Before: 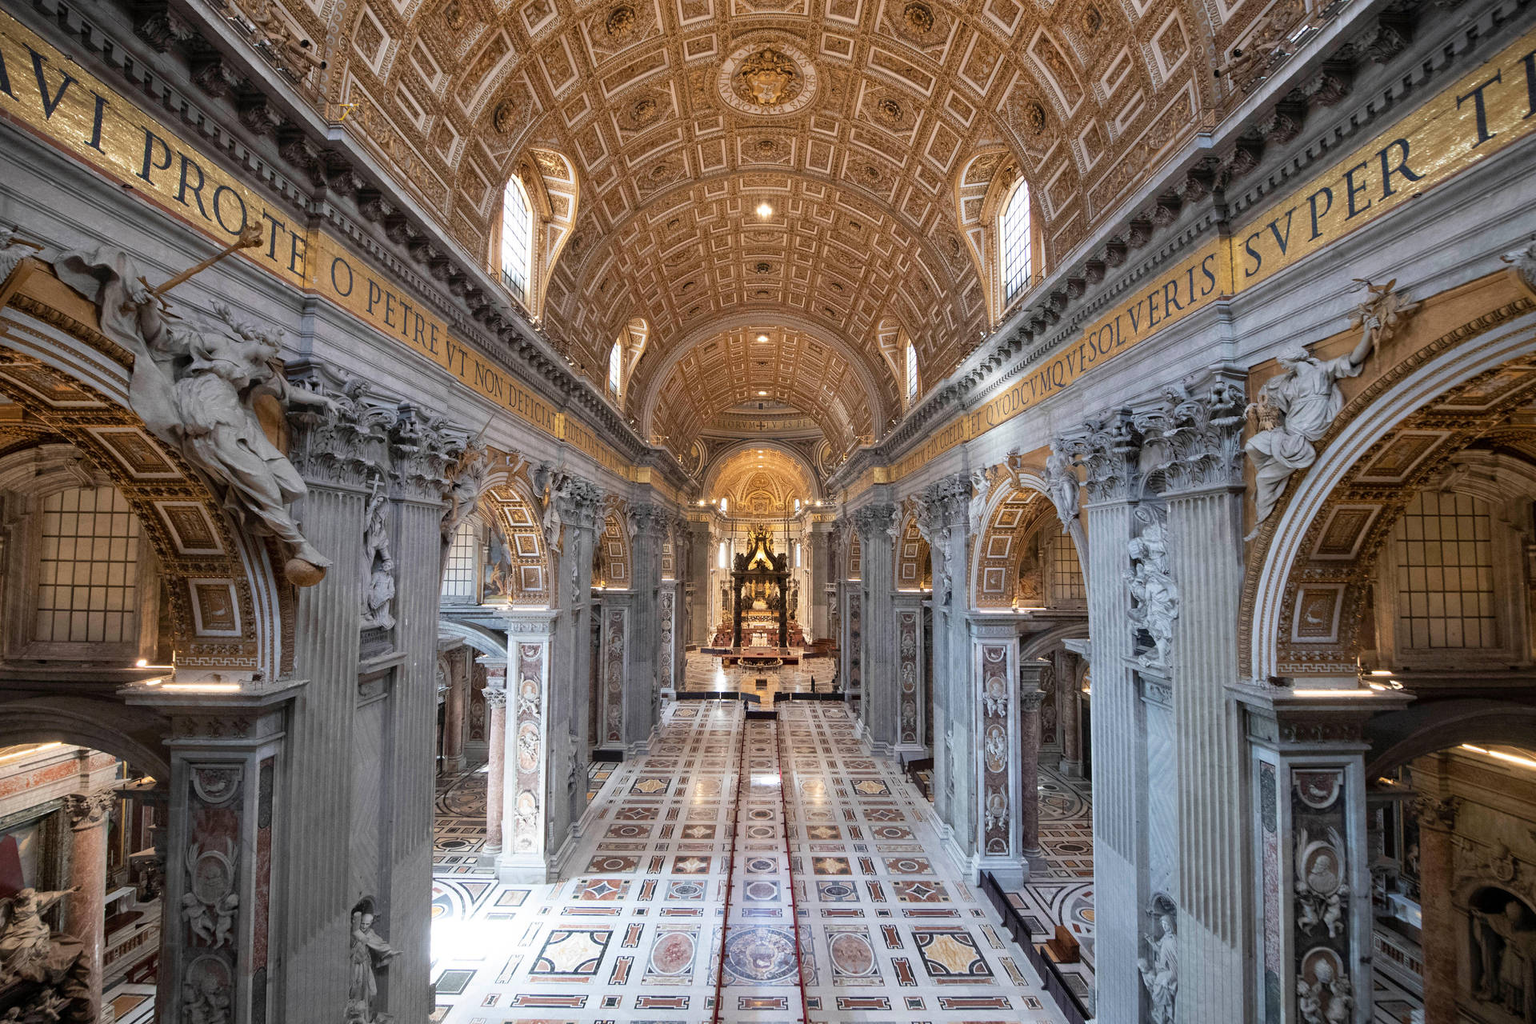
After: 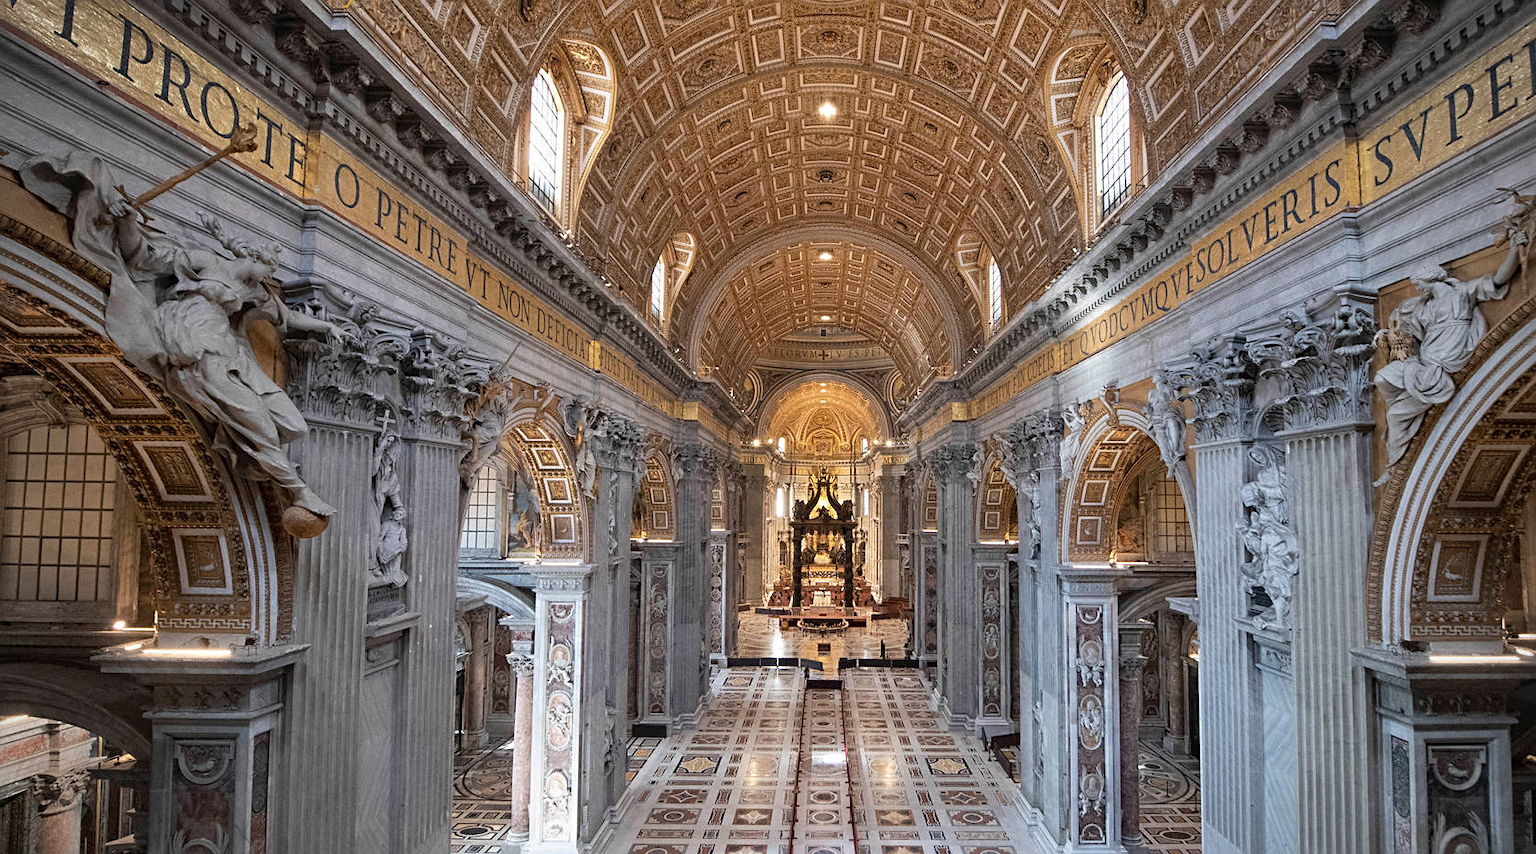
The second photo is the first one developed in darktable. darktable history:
vignetting: center (0, 0.008)
crop and rotate: left 2.405%, top 11.107%, right 9.674%, bottom 15.52%
sharpen: radius 2.505, amount 0.326
